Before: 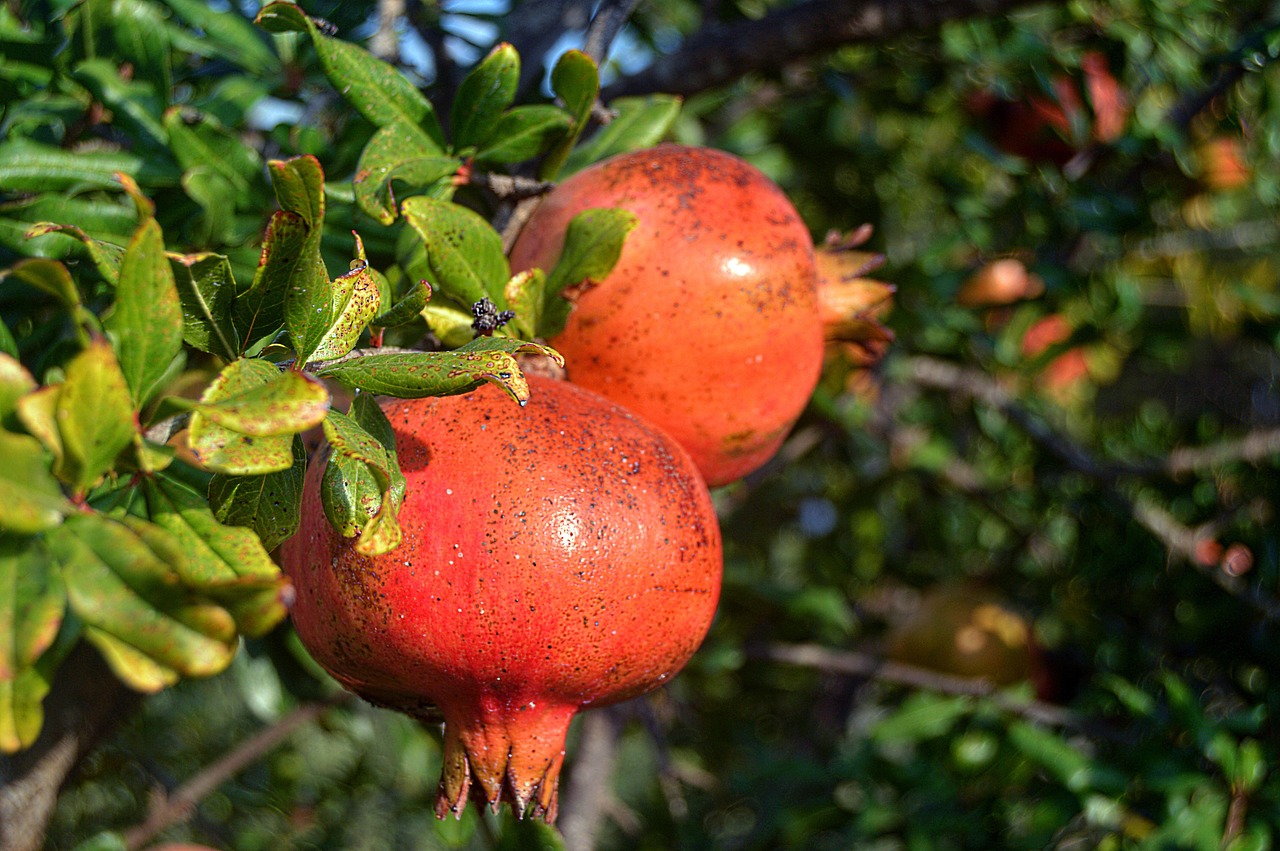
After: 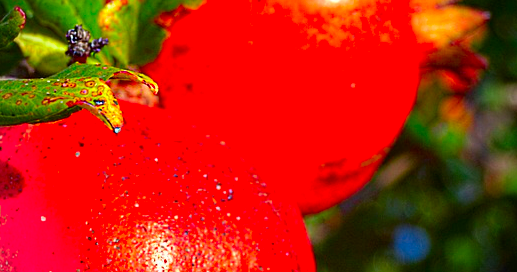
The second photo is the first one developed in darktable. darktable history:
crop: left 31.751%, top 32.172%, right 27.8%, bottom 35.83%
color correction: saturation 2.15
vignetting: on, module defaults
